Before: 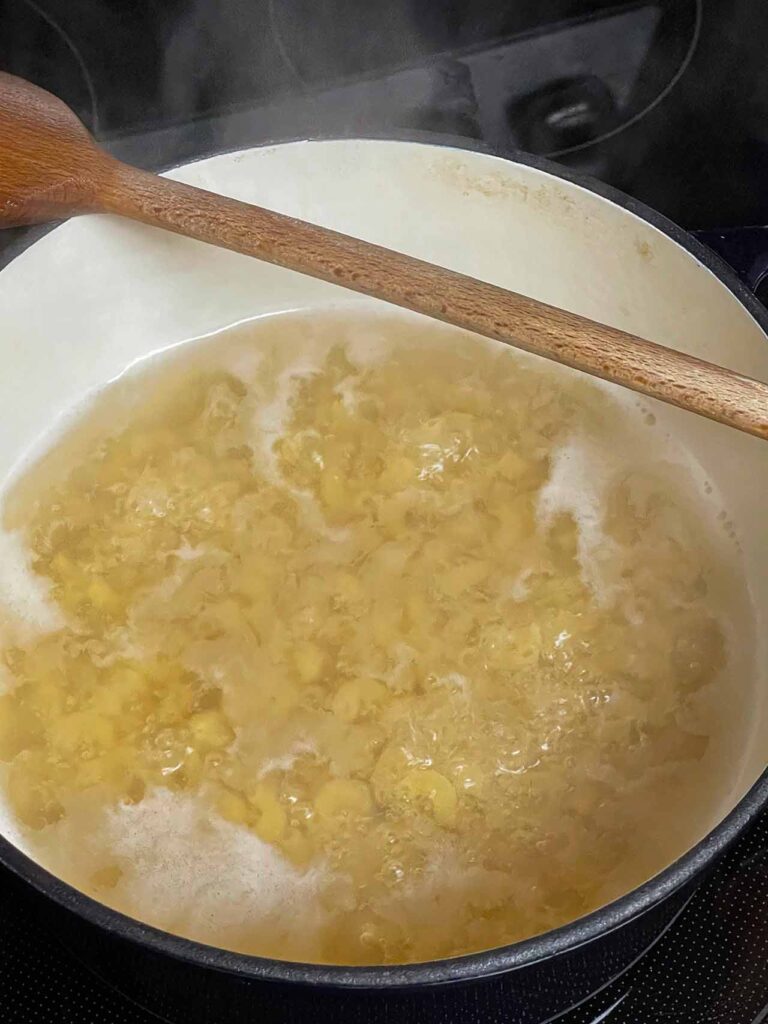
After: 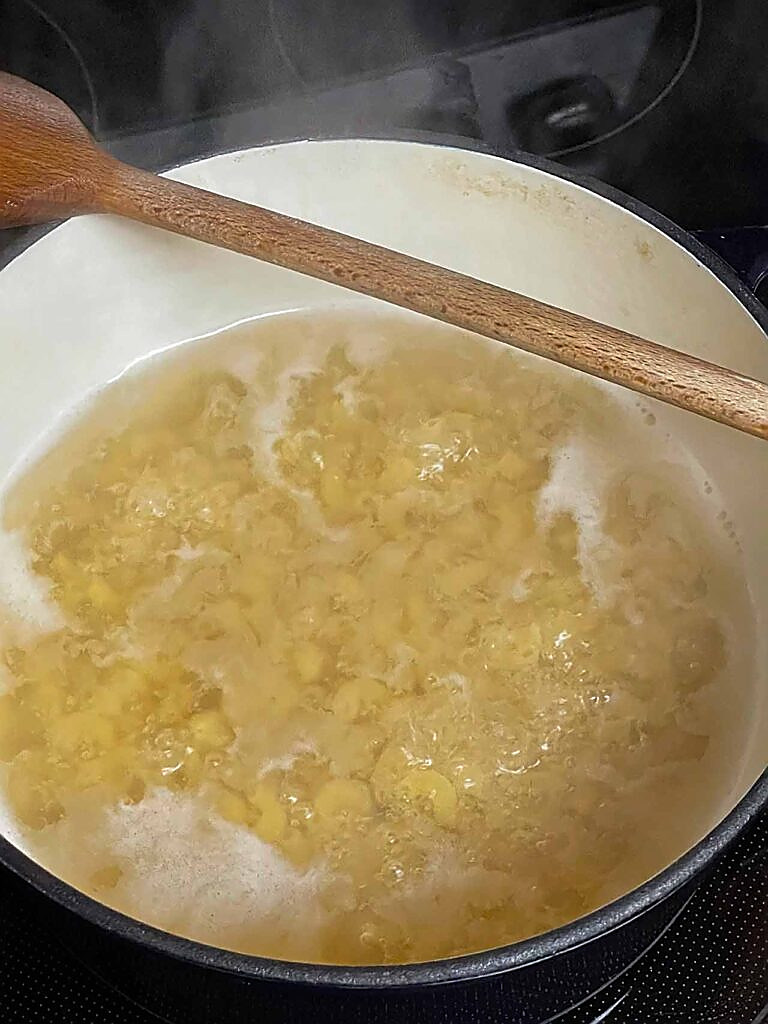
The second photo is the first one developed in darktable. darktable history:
sharpen: radius 1.406, amount 1.241, threshold 0.64
